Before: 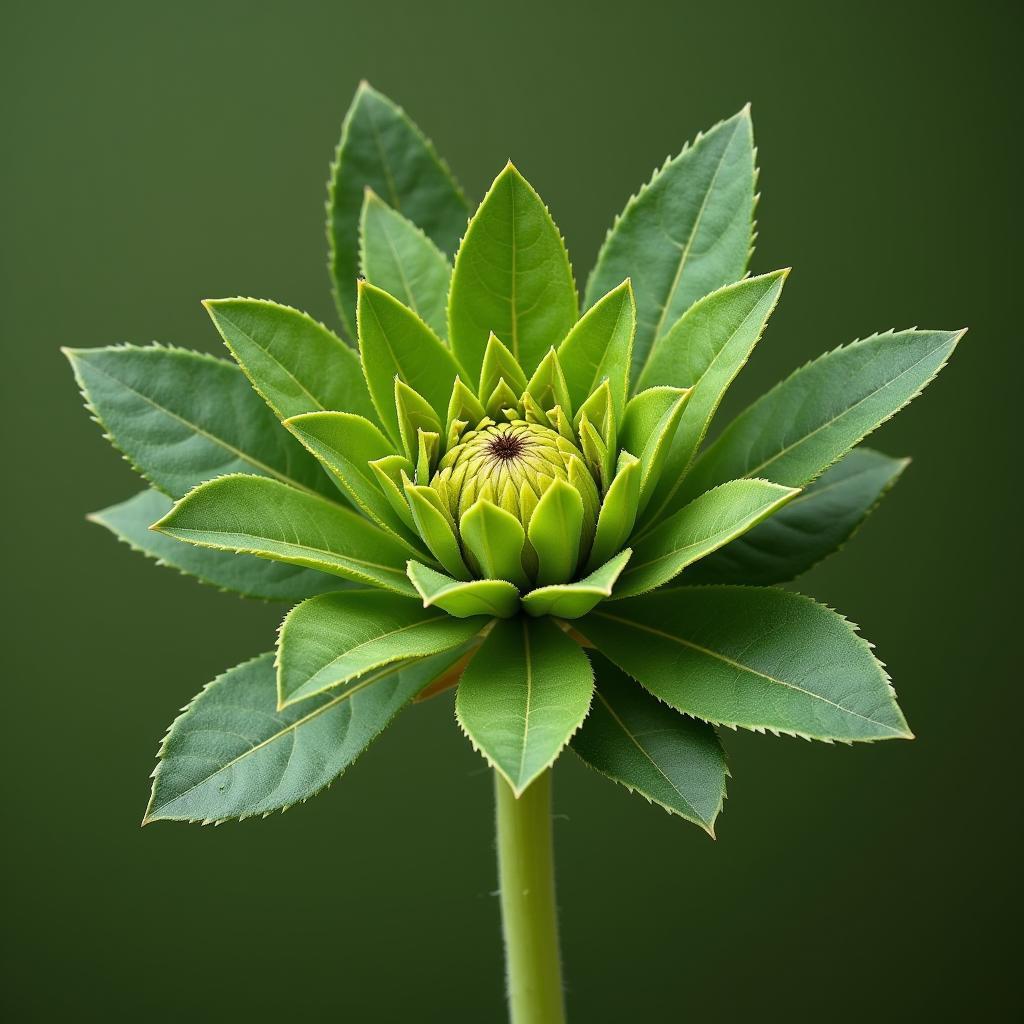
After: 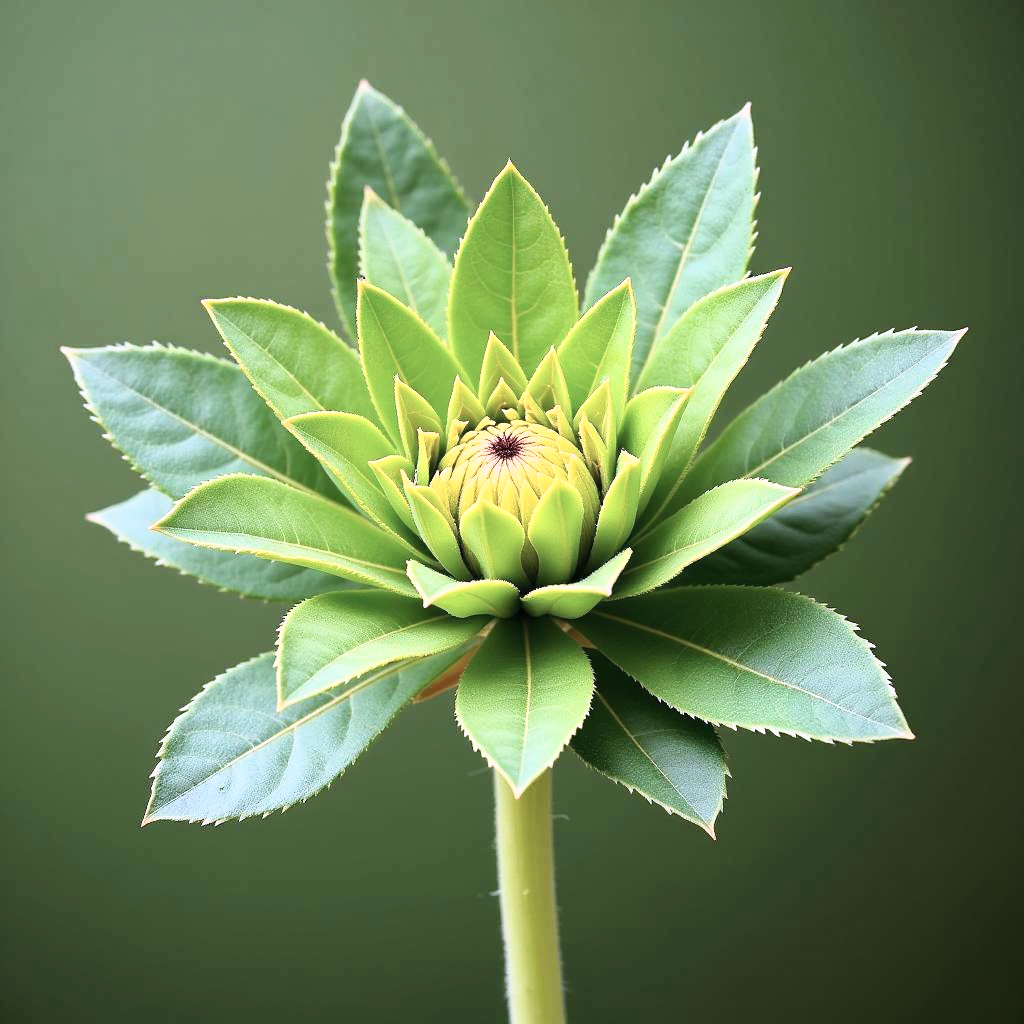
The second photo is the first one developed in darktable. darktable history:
base curve: curves: ch0 [(0, 0) (0.018, 0.026) (0.143, 0.37) (0.33, 0.731) (0.458, 0.853) (0.735, 0.965) (0.905, 0.986) (1, 1)]
color correction: highlights a* 15.05, highlights b* -25.47
